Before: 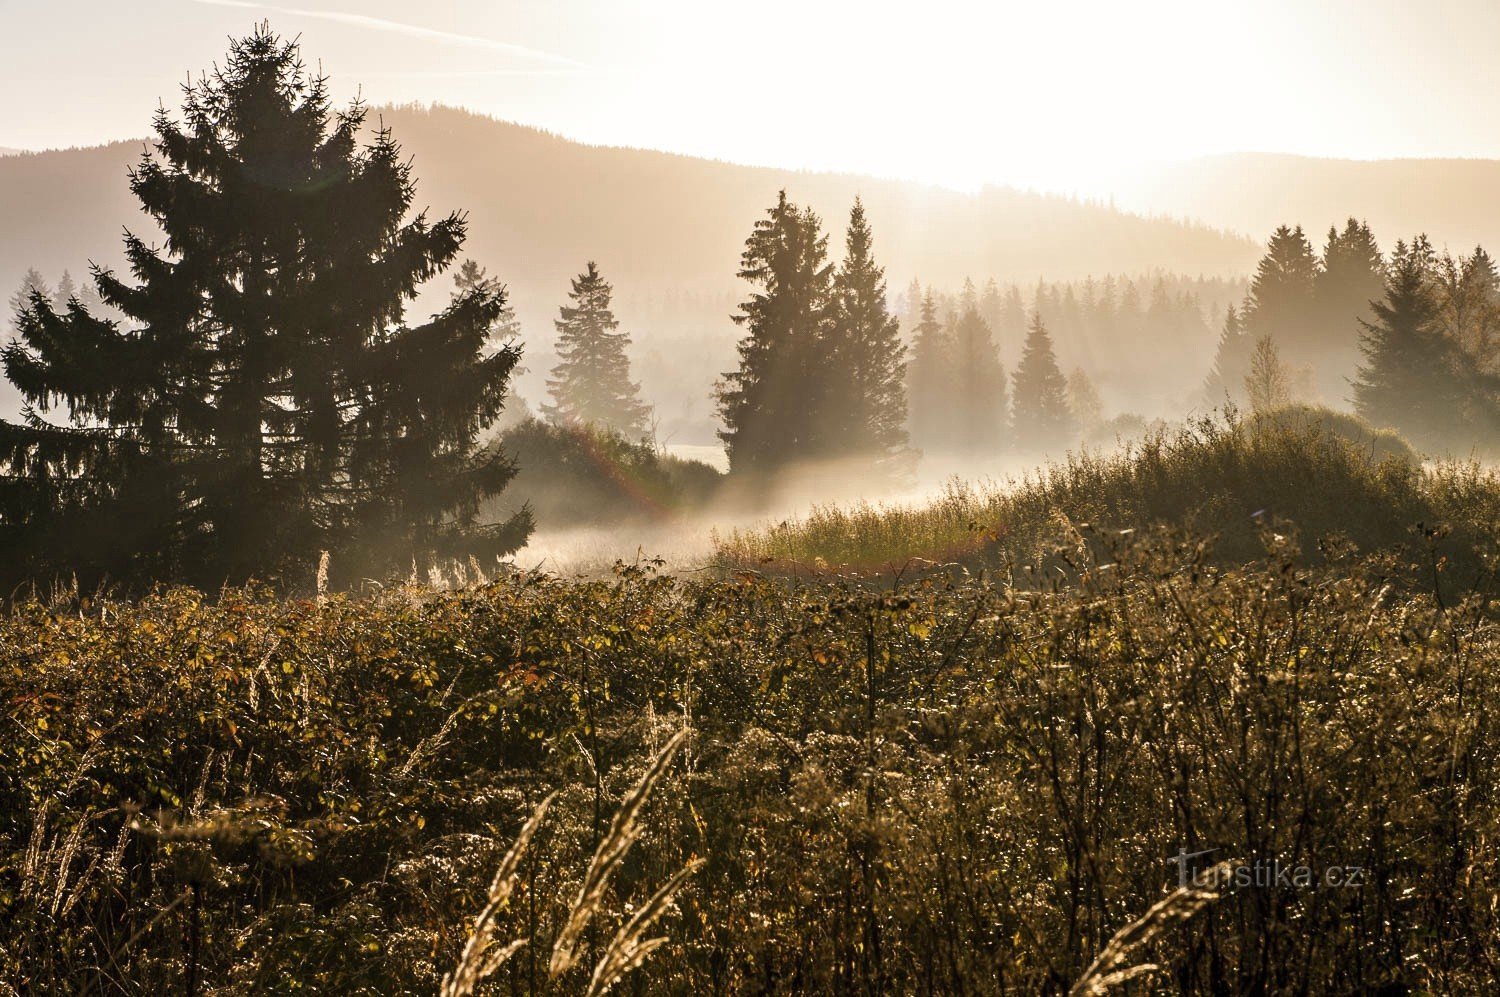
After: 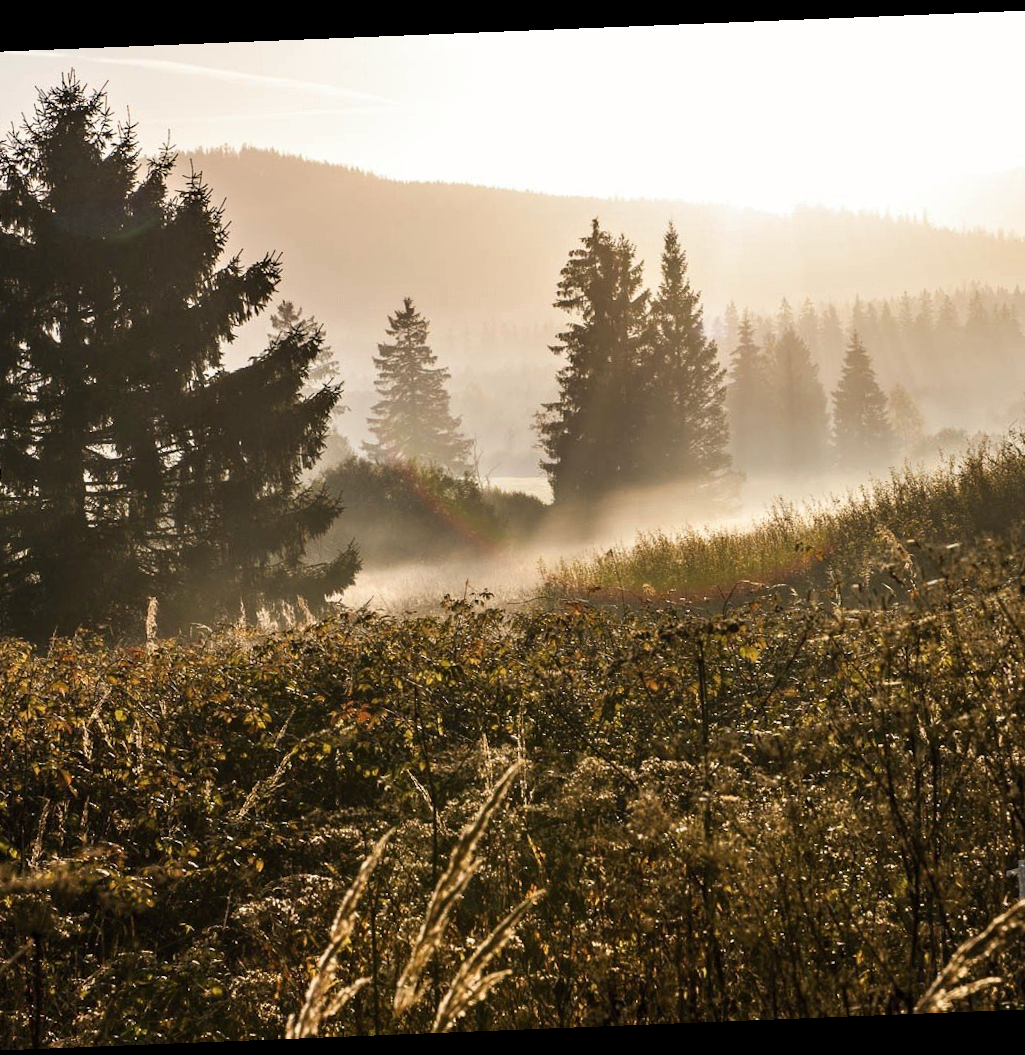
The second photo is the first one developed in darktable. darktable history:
rotate and perspective: rotation -2.29°, automatic cropping off
crop and rotate: left 12.648%, right 20.685%
